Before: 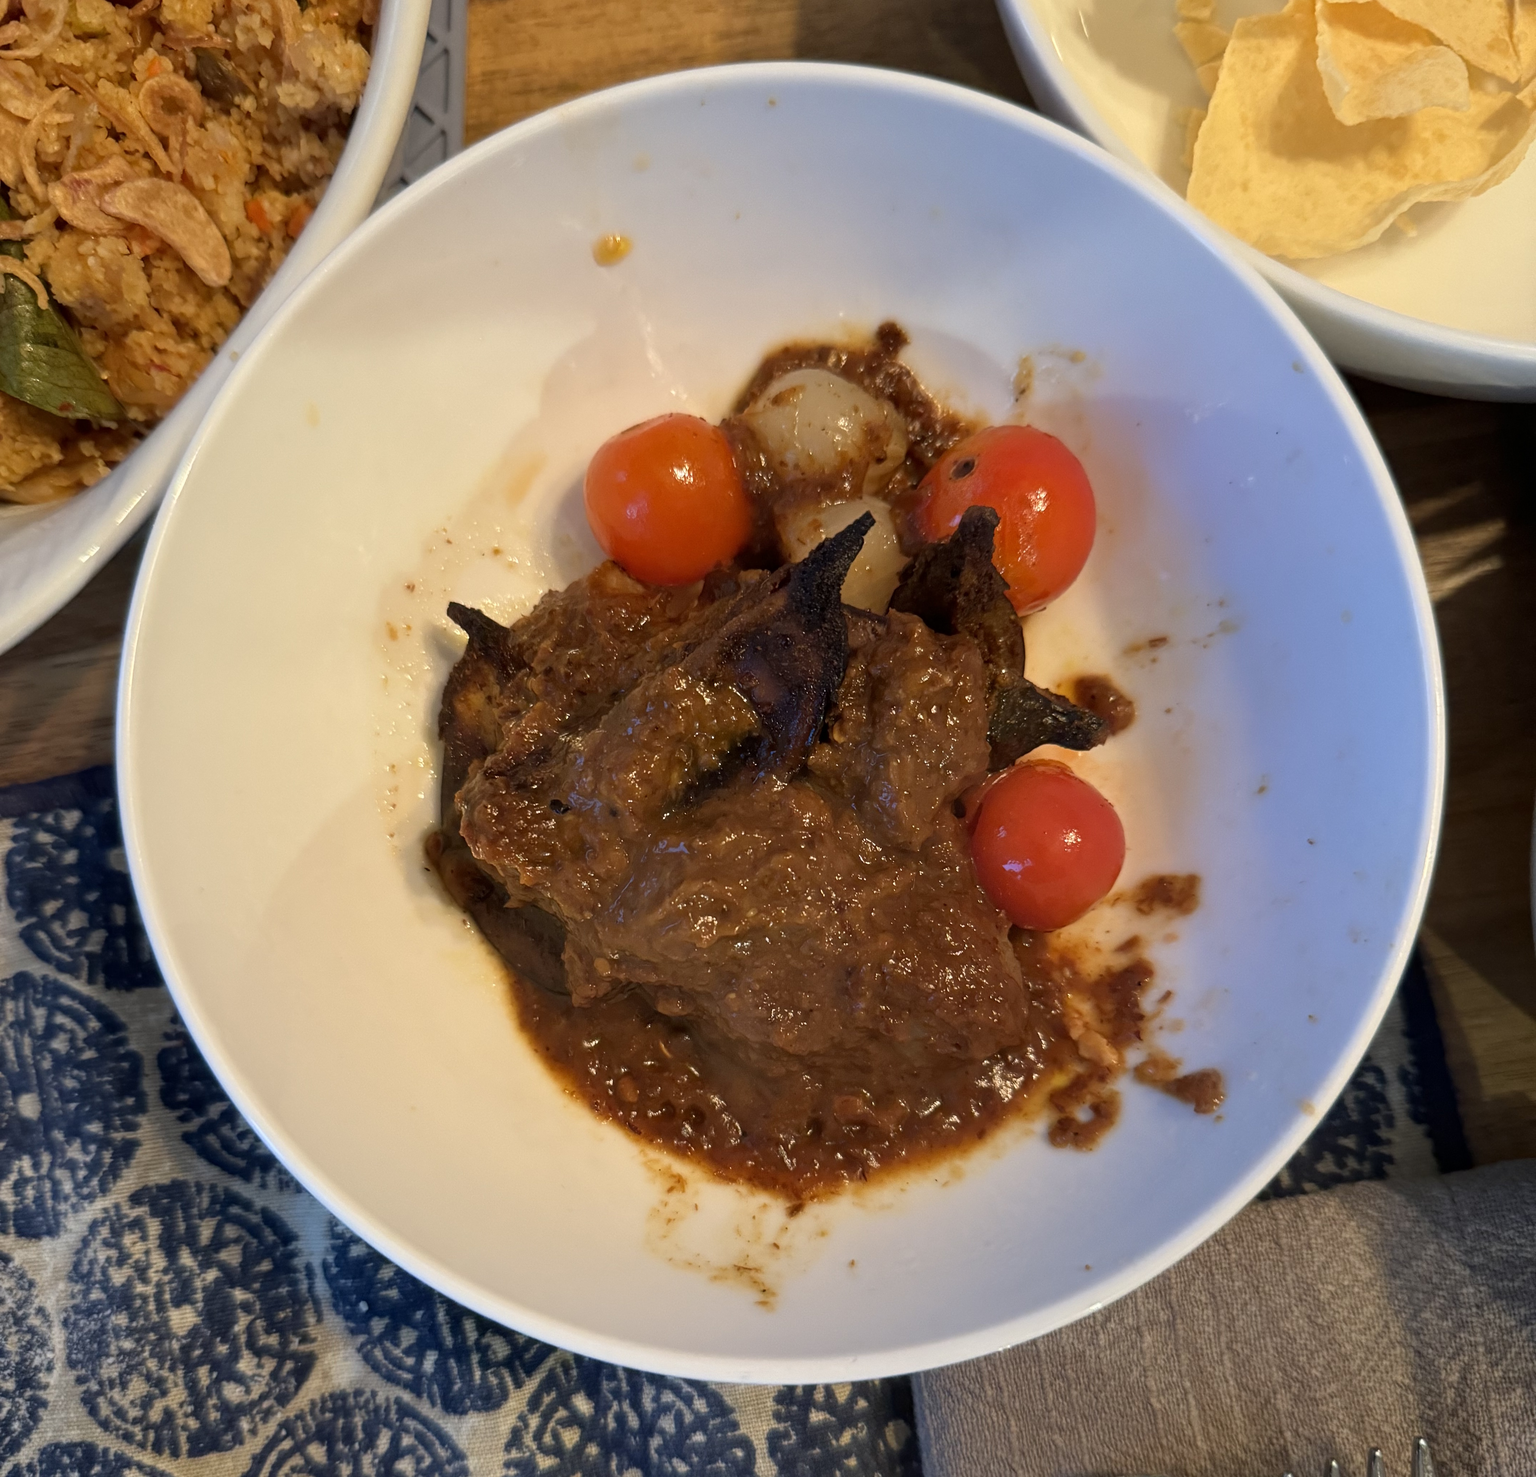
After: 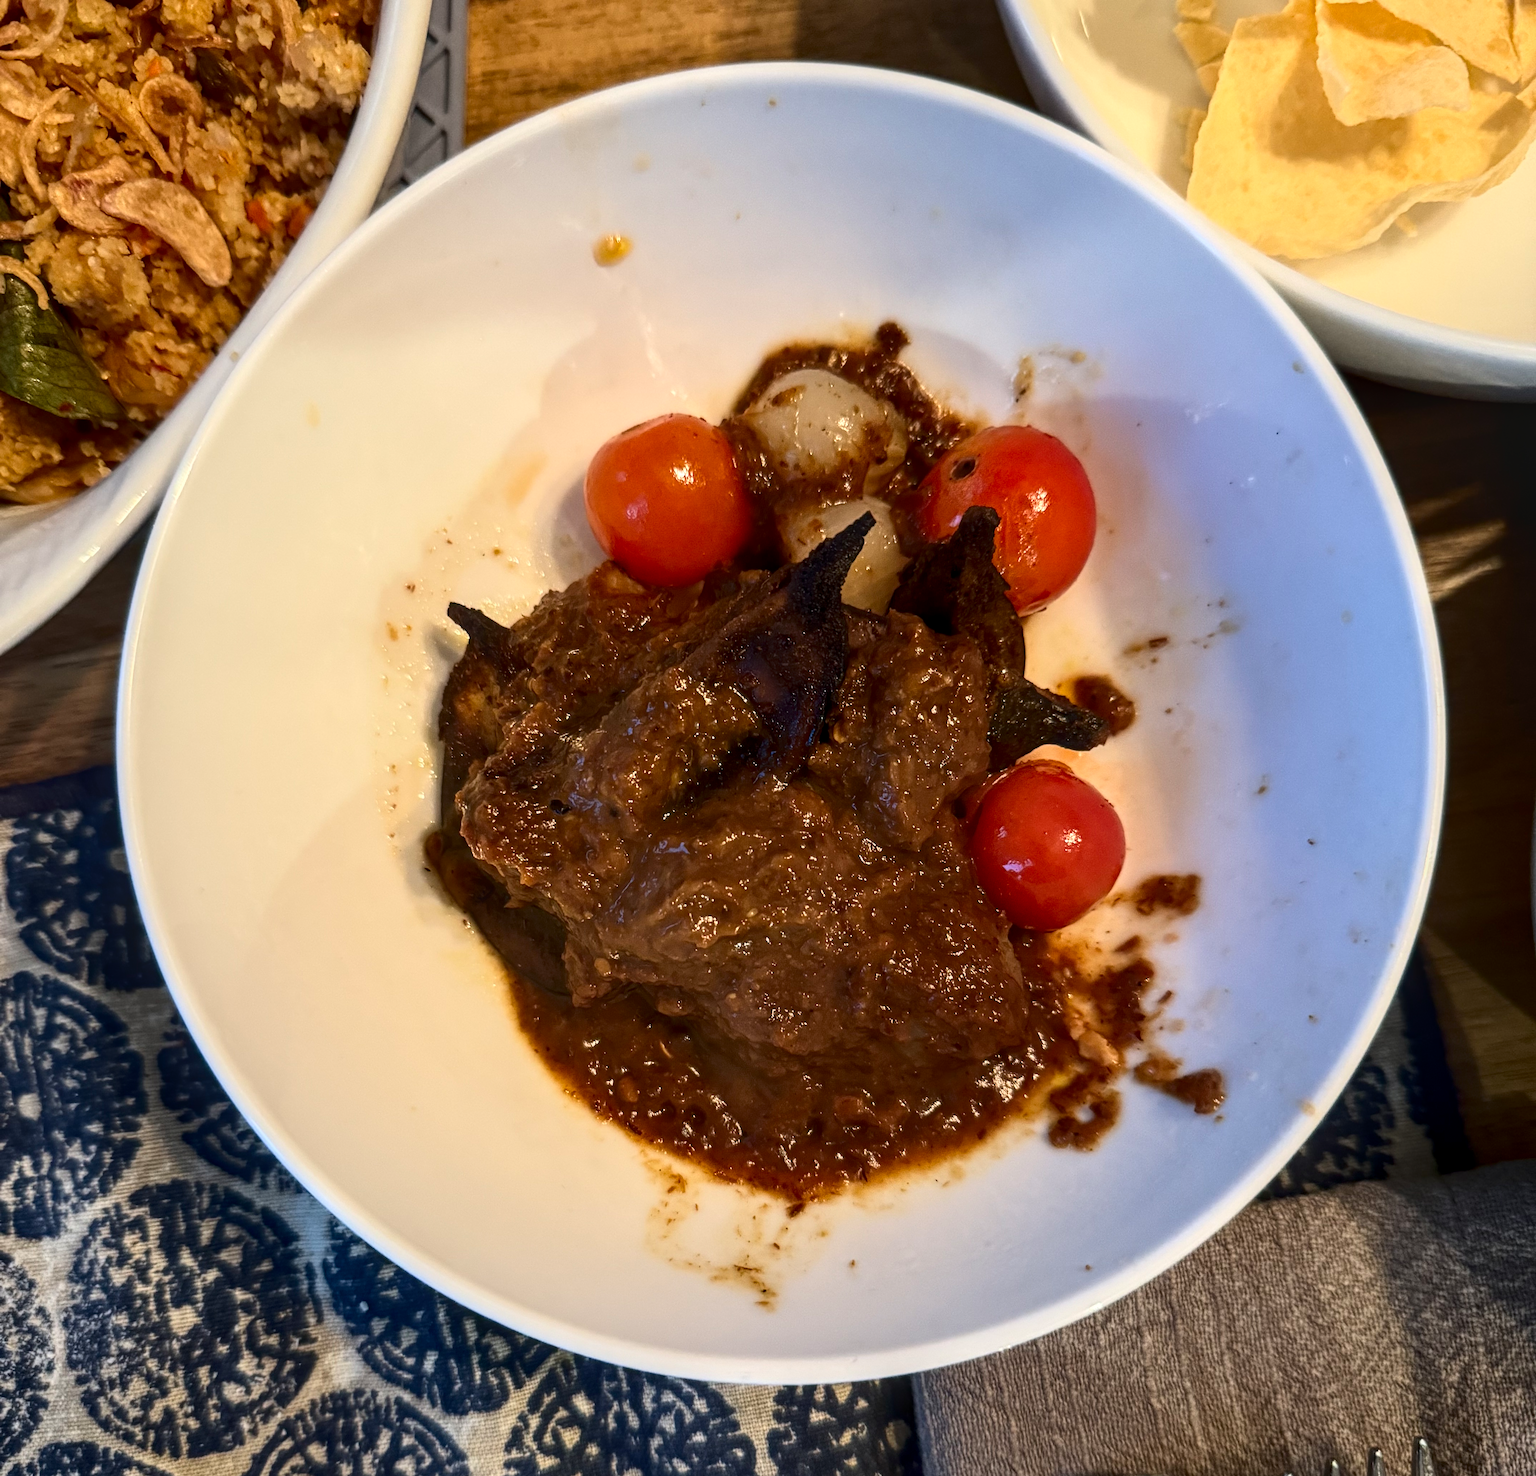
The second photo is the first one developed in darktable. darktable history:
local contrast: on, module defaults
contrast brightness saturation: contrast 0.28
